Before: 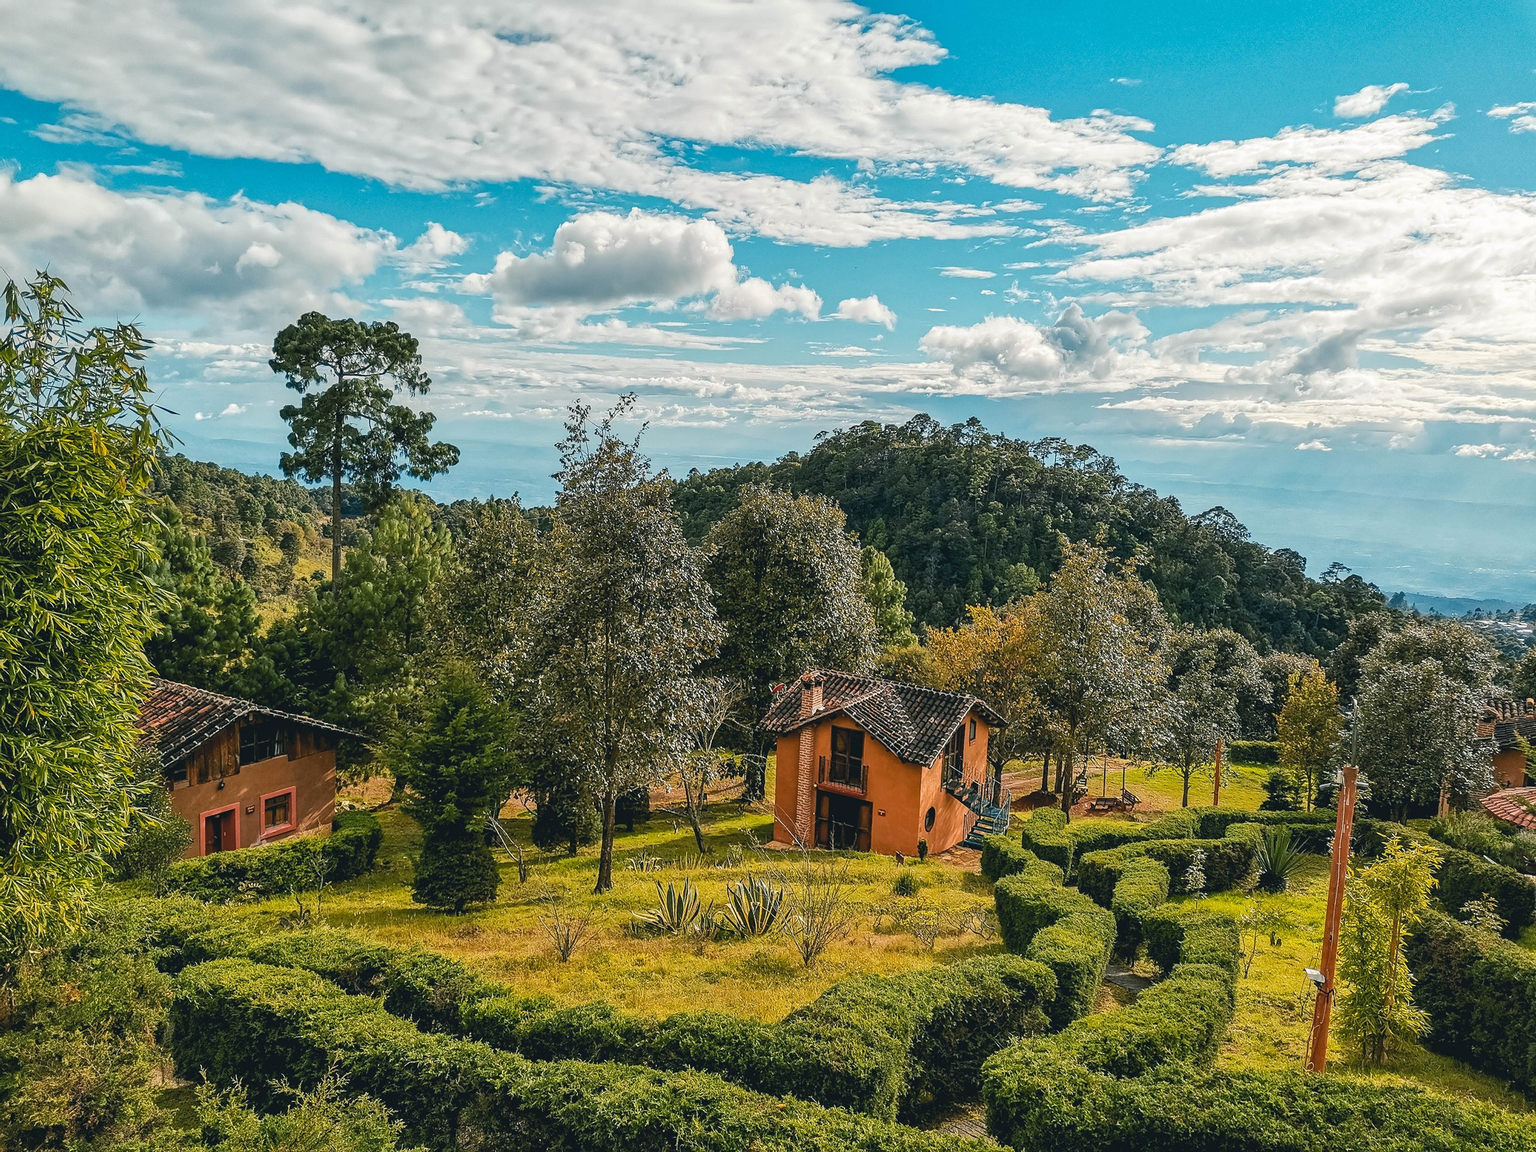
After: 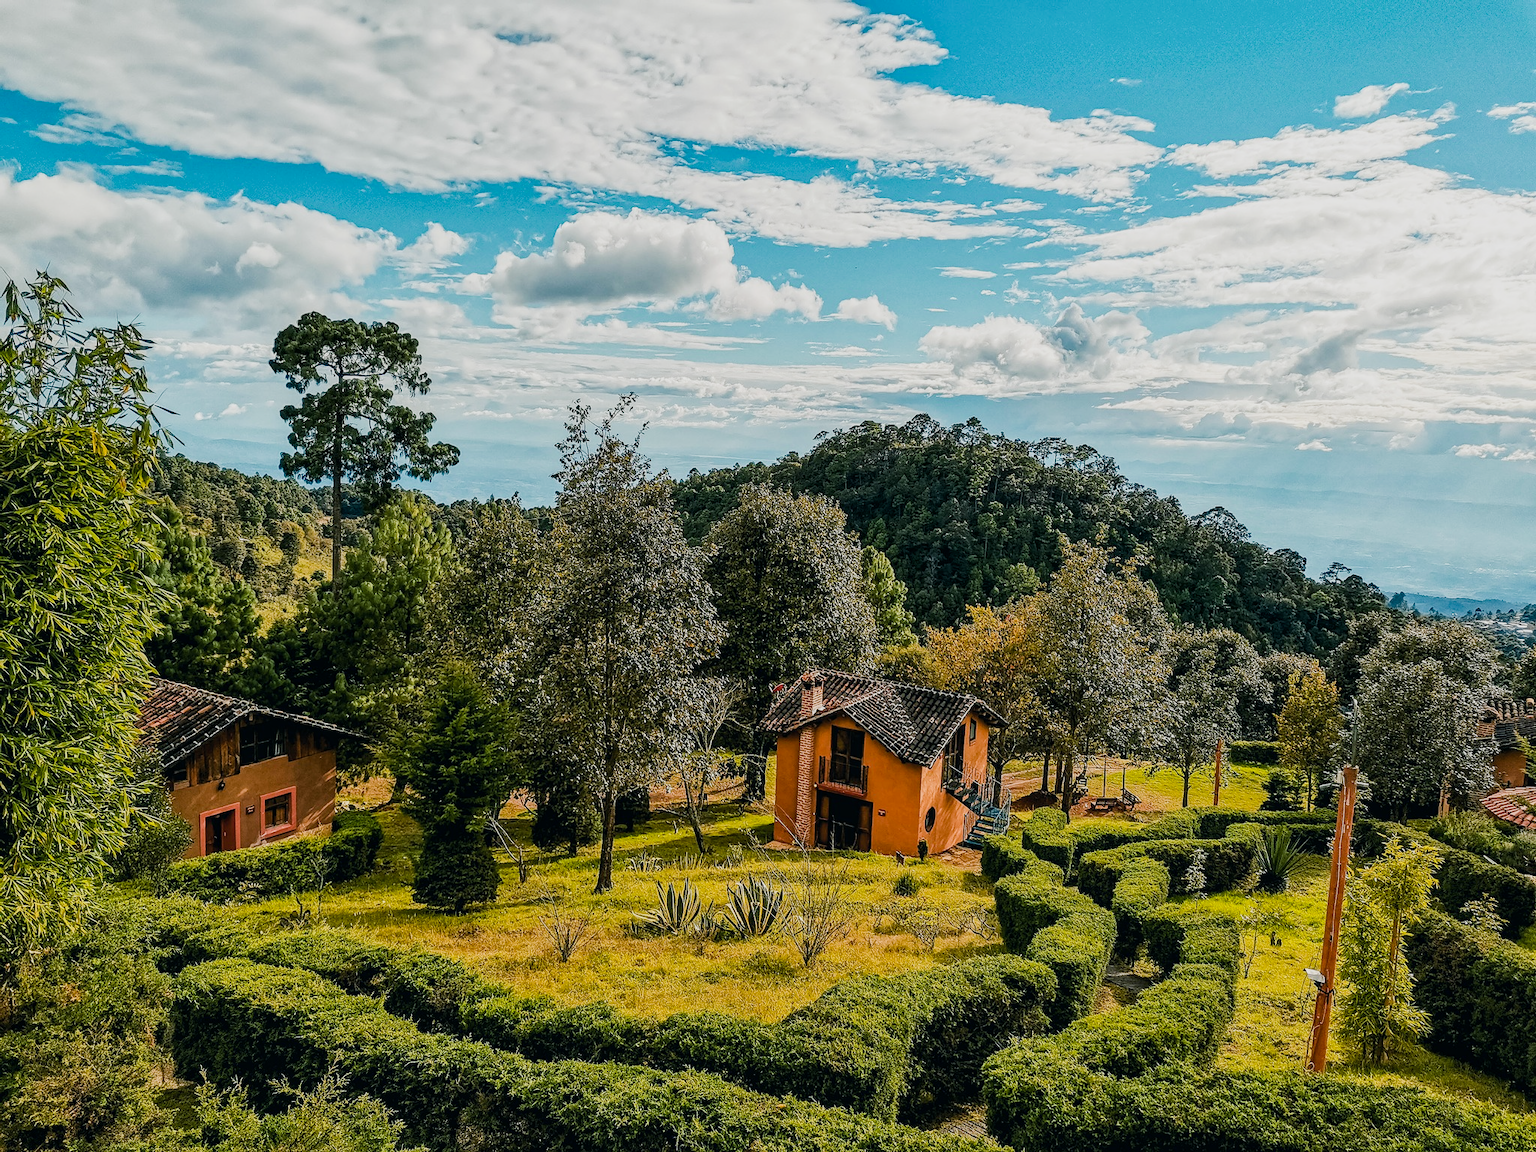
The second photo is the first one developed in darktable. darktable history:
sigmoid: on, module defaults
local contrast: highlights 100%, shadows 100%, detail 120%, midtone range 0.2
